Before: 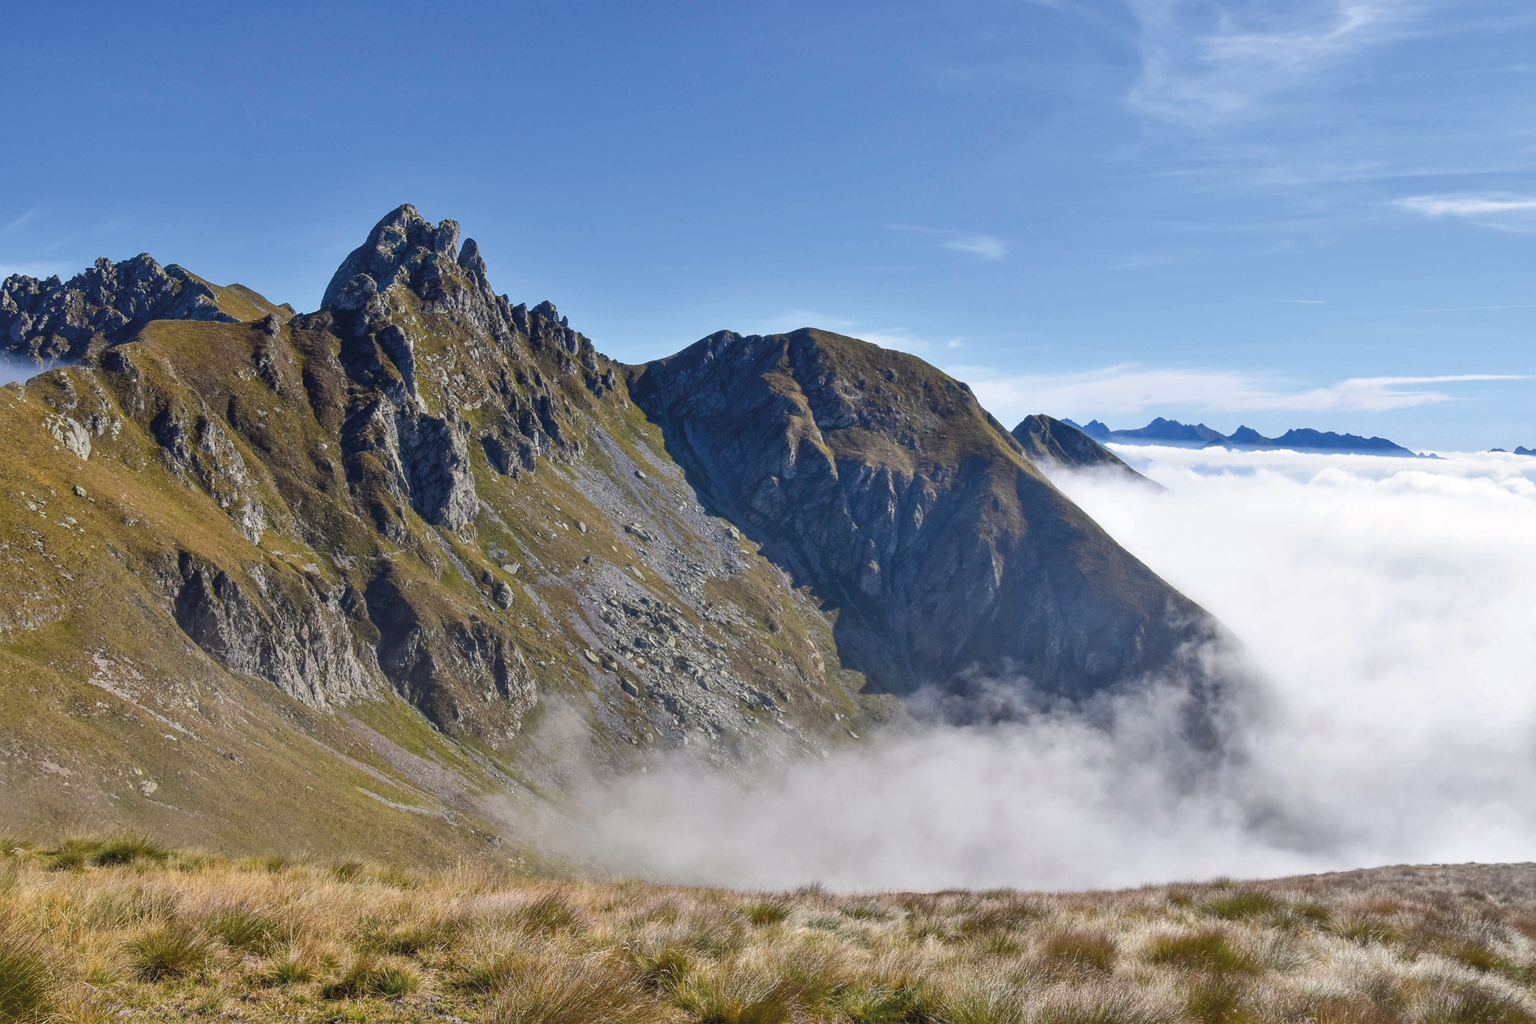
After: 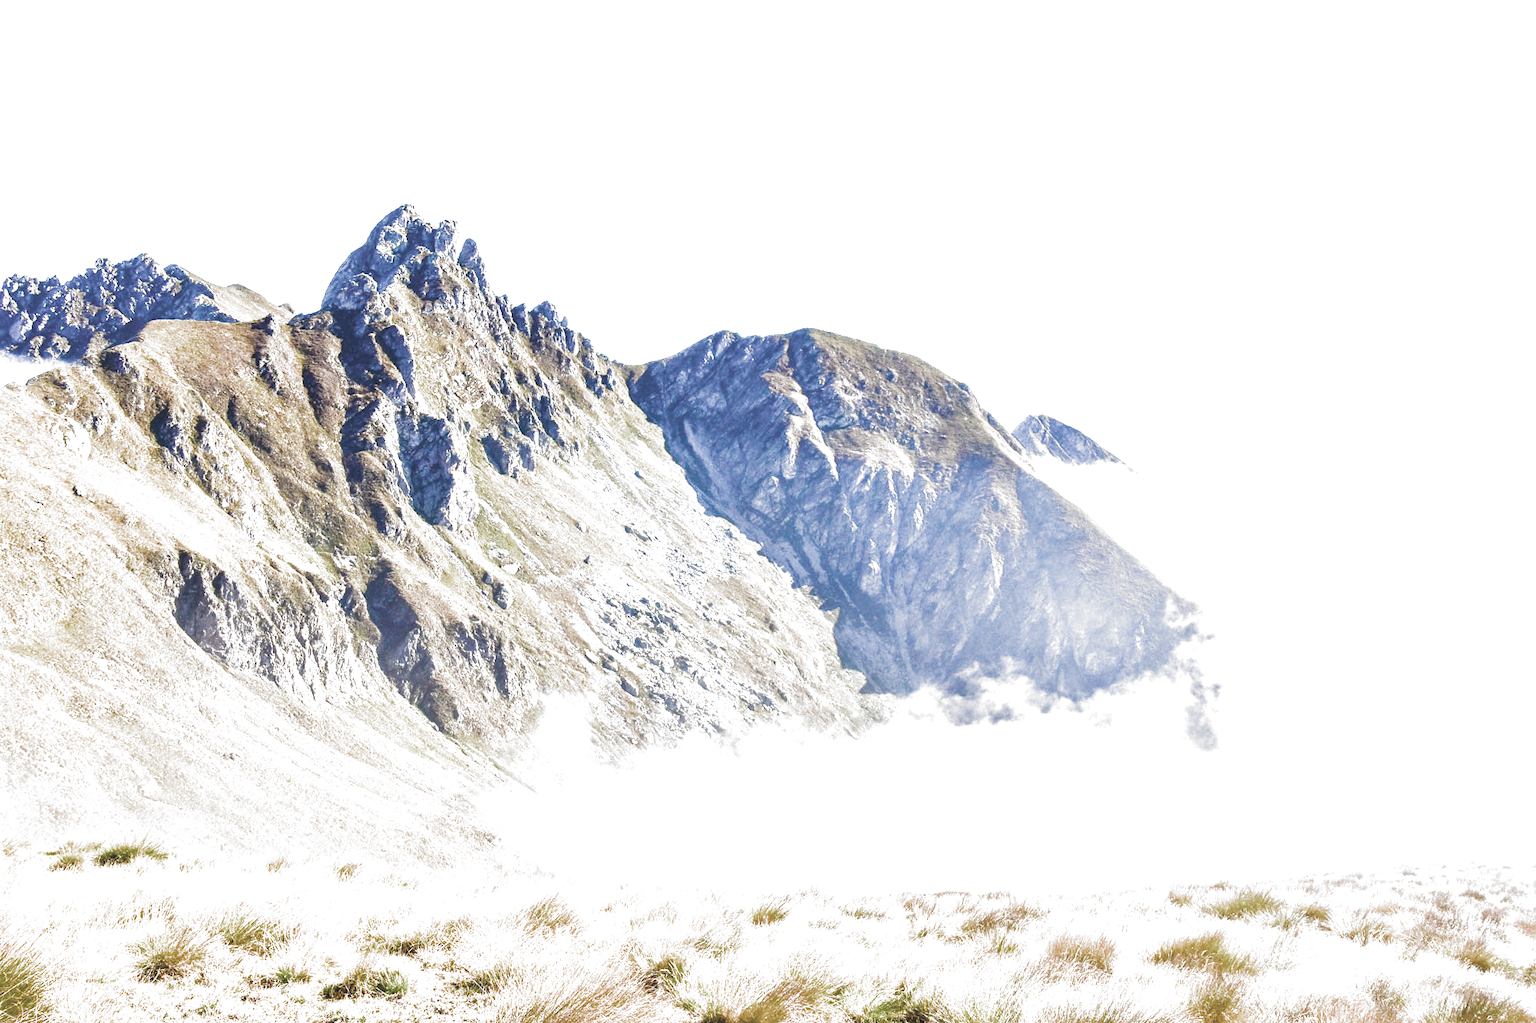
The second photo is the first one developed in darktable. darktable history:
exposure: exposure 2.264 EV, compensate highlight preservation false
filmic rgb: black relative exposure -7.99 EV, white relative exposure 2.34 EV, hardness 6.54, color science v5 (2021), contrast in shadows safe, contrast in highlights safe
